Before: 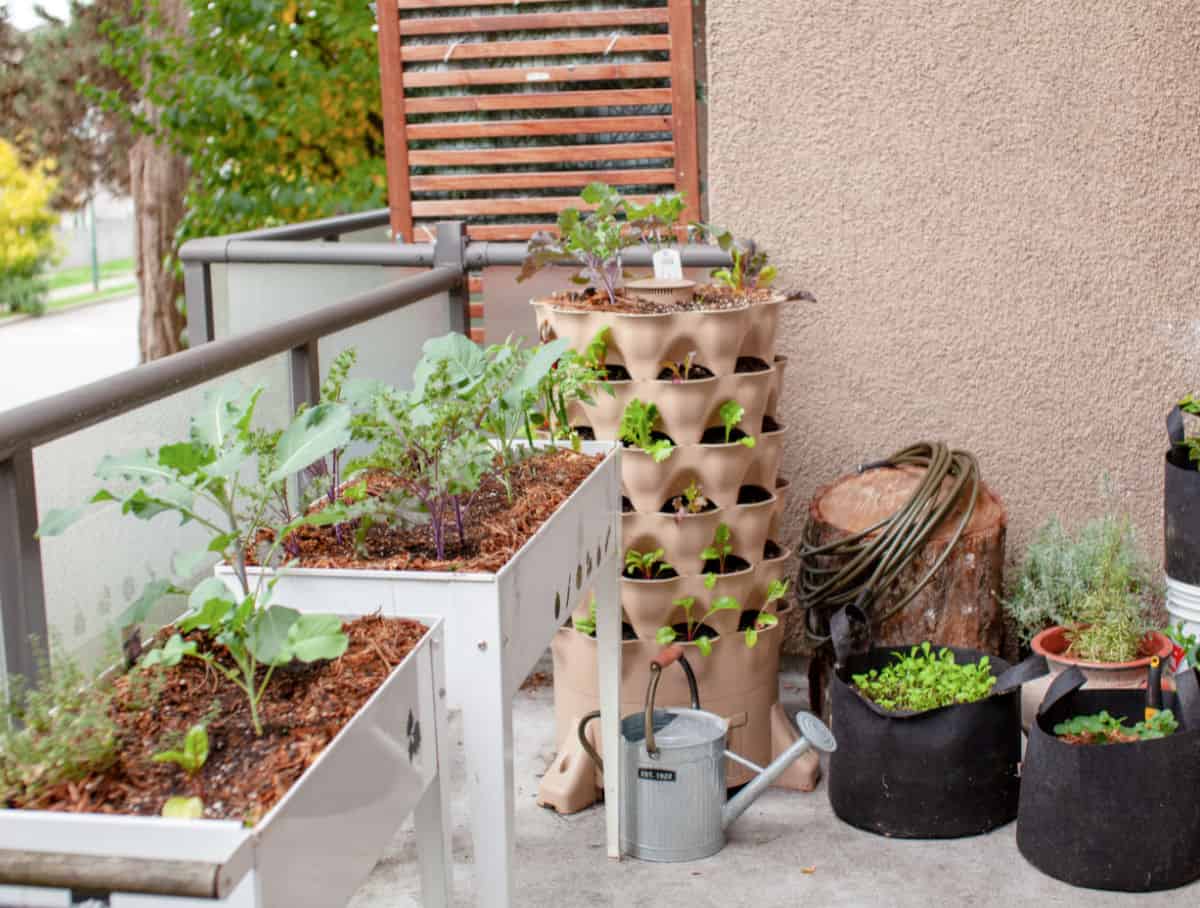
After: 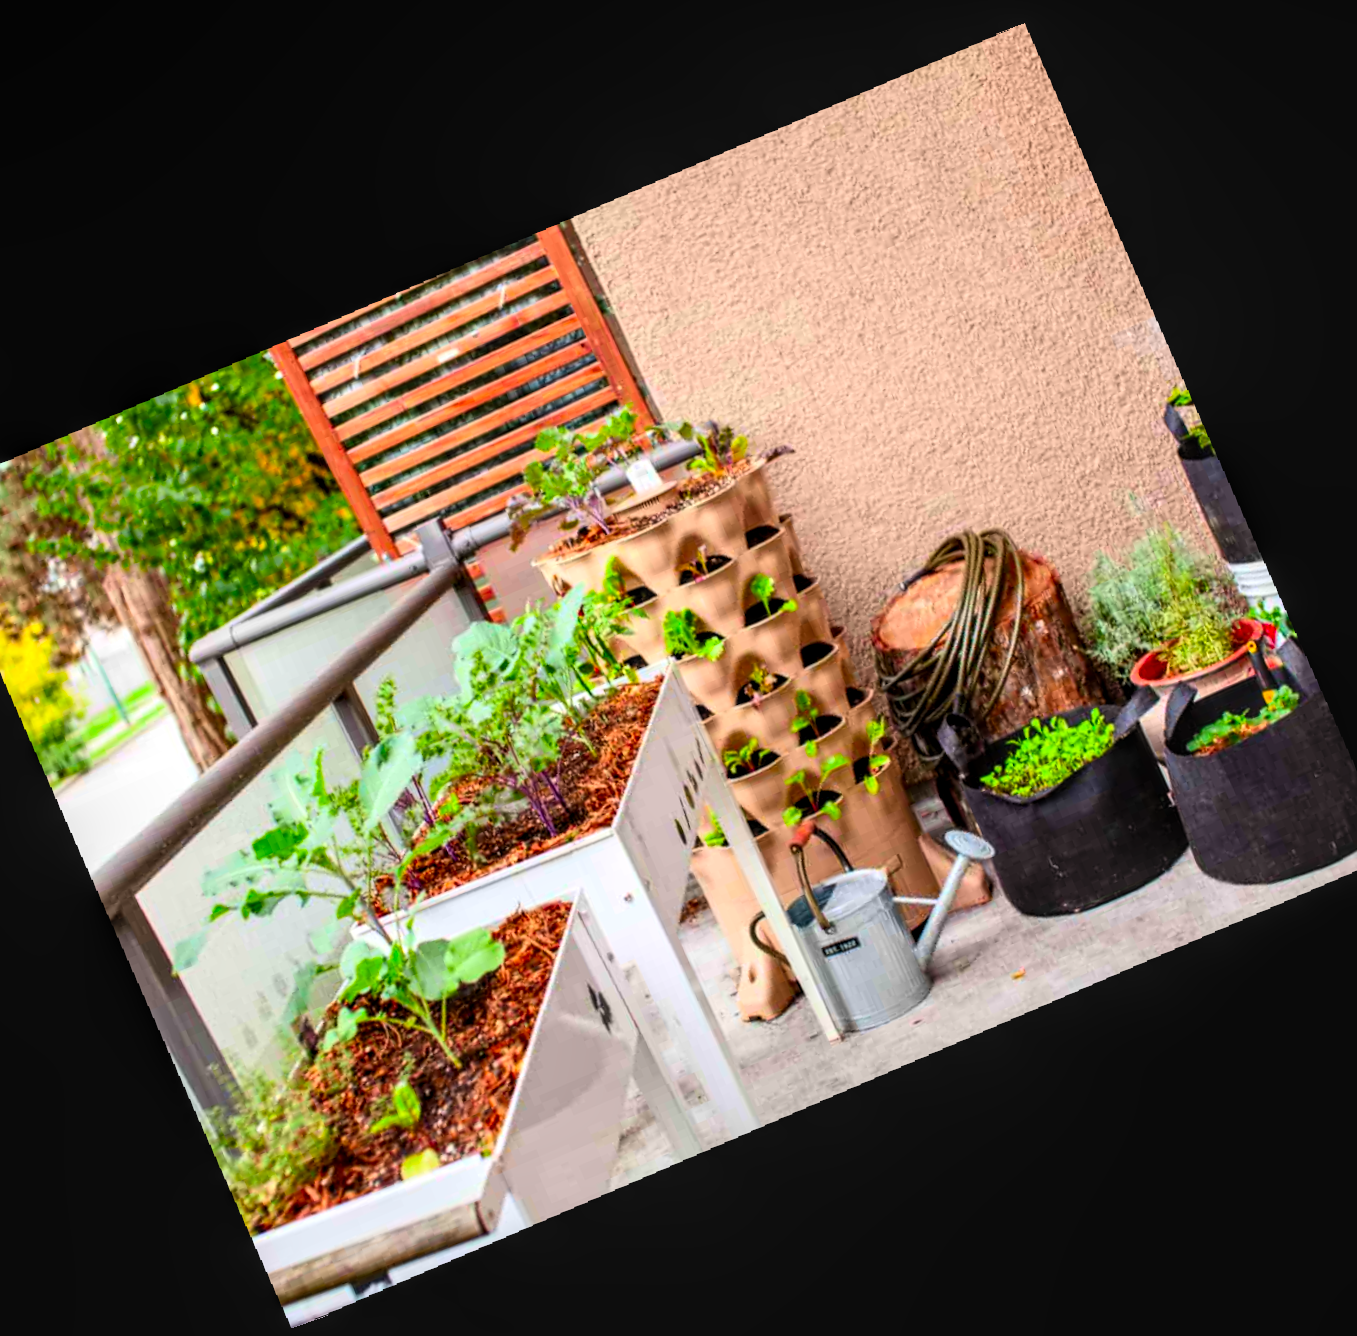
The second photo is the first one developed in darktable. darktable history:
contrast brightness saturation: contrast 0.2, brightness 0.2, saturation 0.8
rotate and perspective: rotation -4.2°, shear 0.006, automatic cropping off
local contrast: on, module defaults
color balance rgb: shadows lift › luminance -10%, power › luminance -9%, linear chroma grading › global chroma 10%, global vibrance 10%, contrast 15%, saturation formula JzAzBz (2021)
crop and rotate: angle 19.43°, left 6.812%, right 4.125%, bottom 1.087%
